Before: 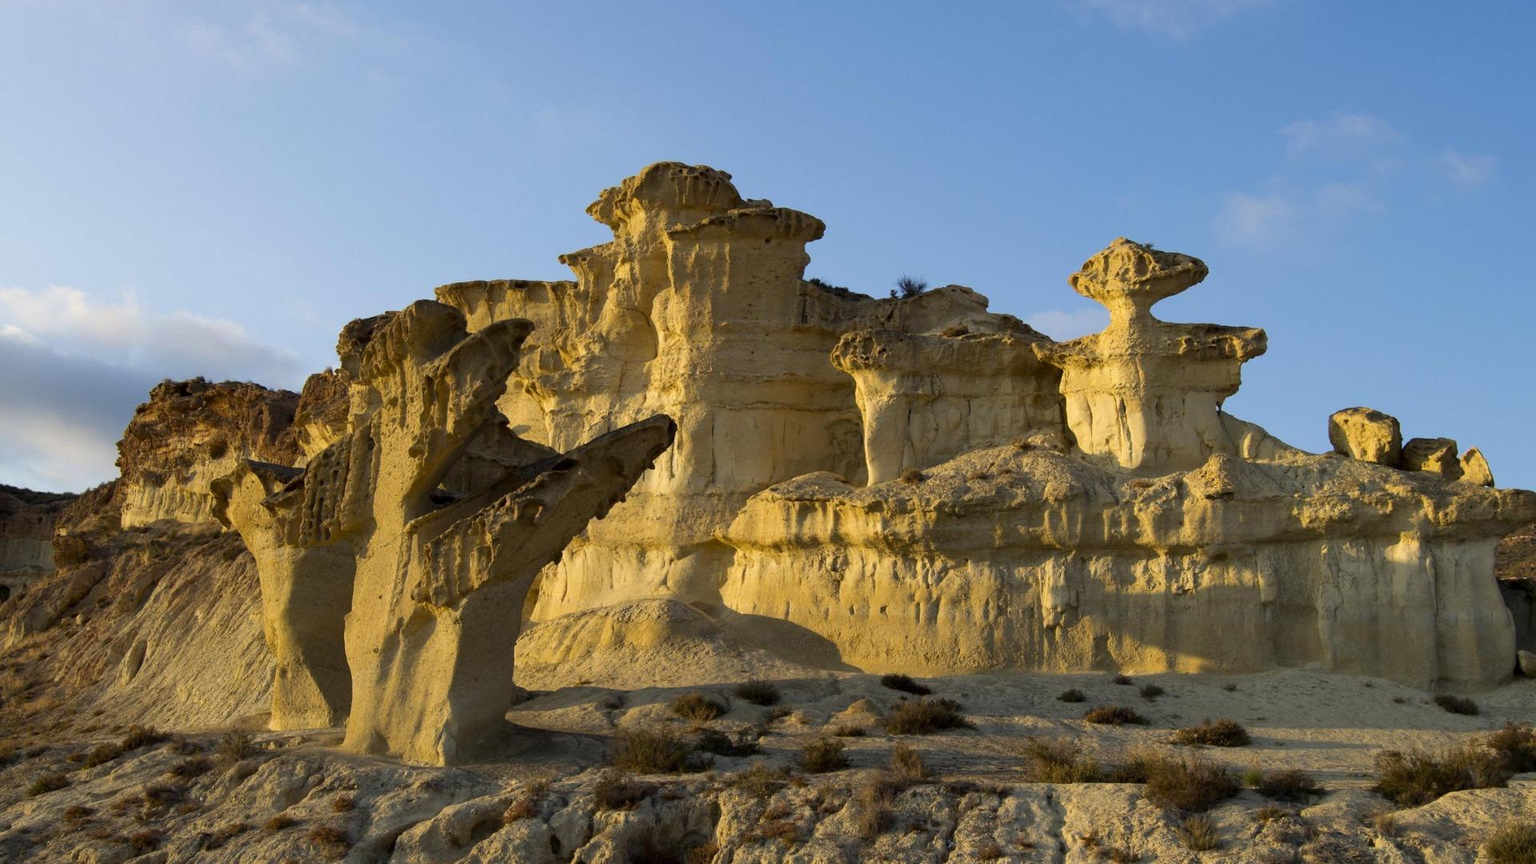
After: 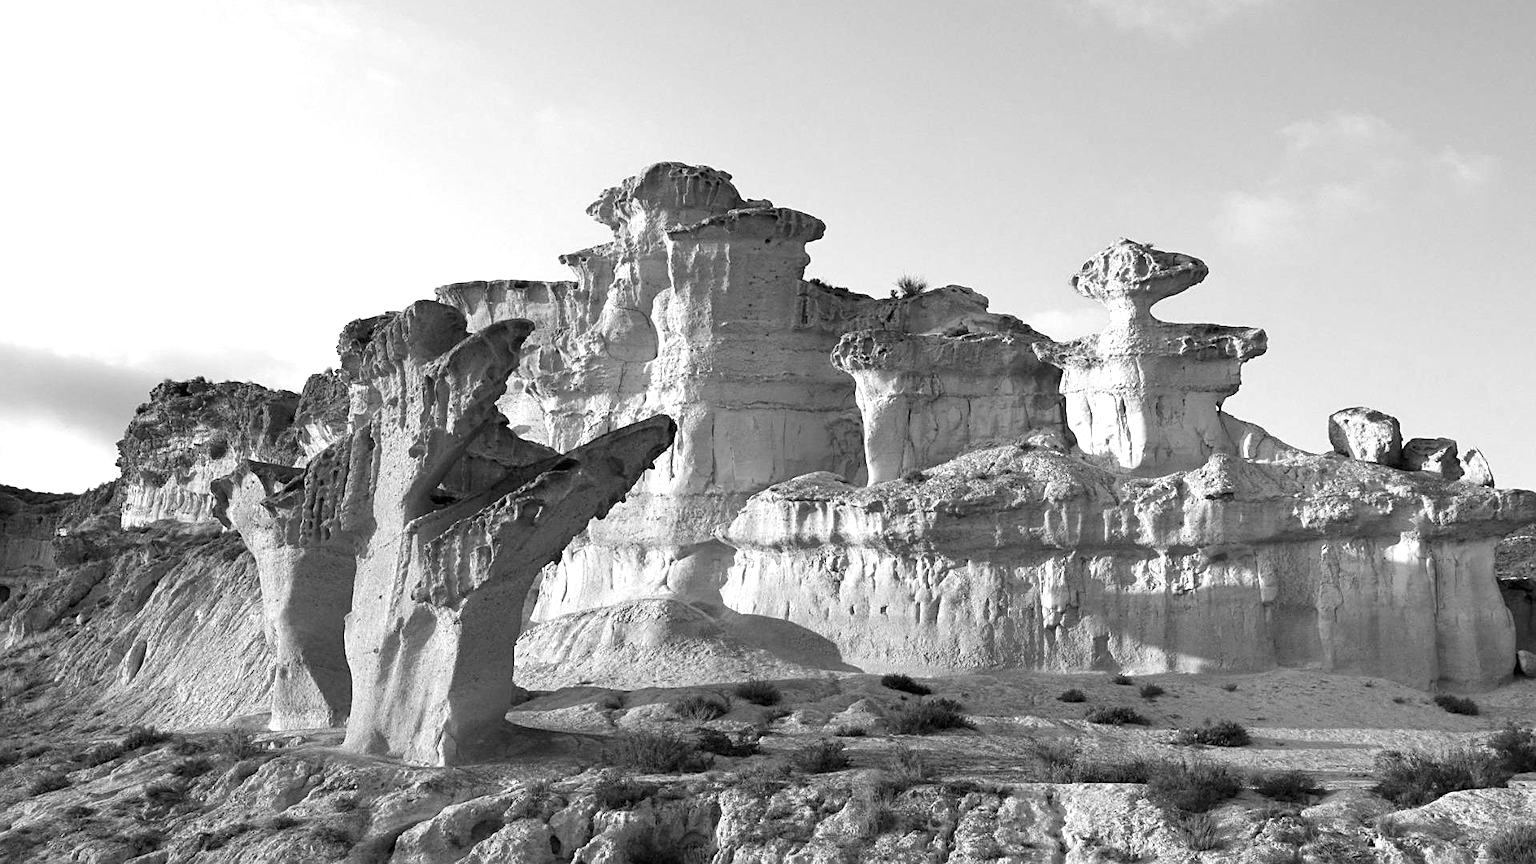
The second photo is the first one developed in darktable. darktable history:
monochrome: on, module defaults
exposure: black level correction 0, exposure 1.1 EV, compensate exposure bias true, compensate highlight preservation false
color correction: highlights a* 21.88, highlights b* 22.25
white balance: red 0.931, blue 1.11
sharpen: on, module defaults
